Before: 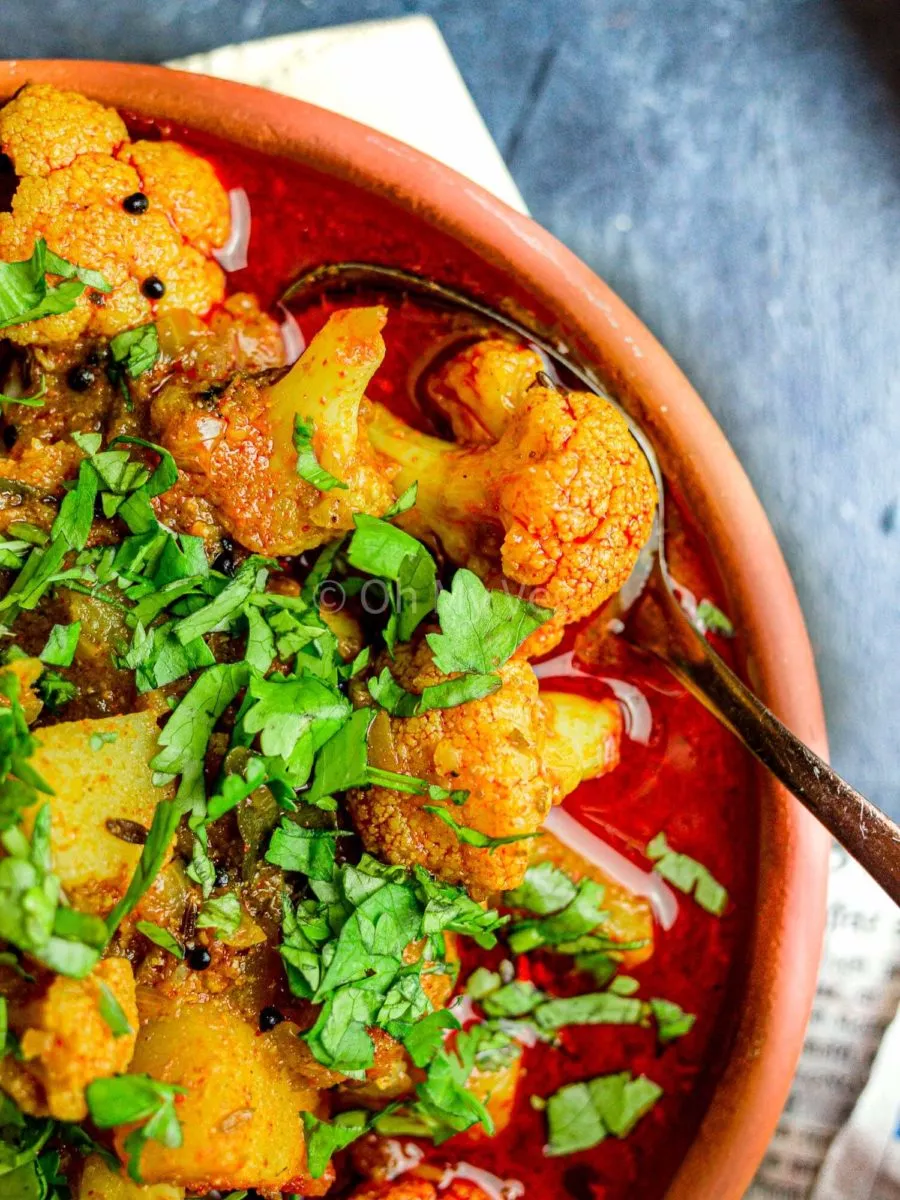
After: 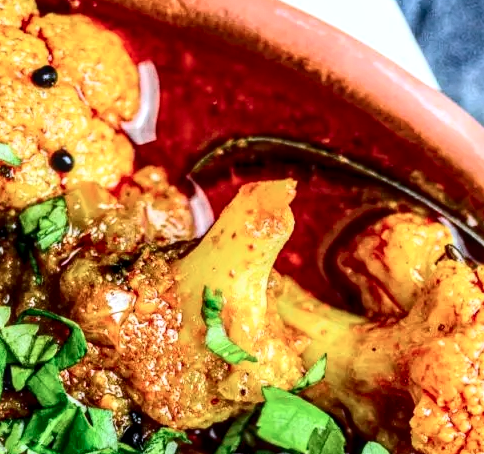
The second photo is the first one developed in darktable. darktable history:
contrast brightness saturation: contrast 0.3
crop: left 10.149%, top 10.6%, right 36.047%, bottom 51.53%
local contrast: highlights 63%, detail 143%, midtone range 0.43
color calibration: illuminant as shot in camera, x 0.37, y 0.382, temperature 4315.29 K
